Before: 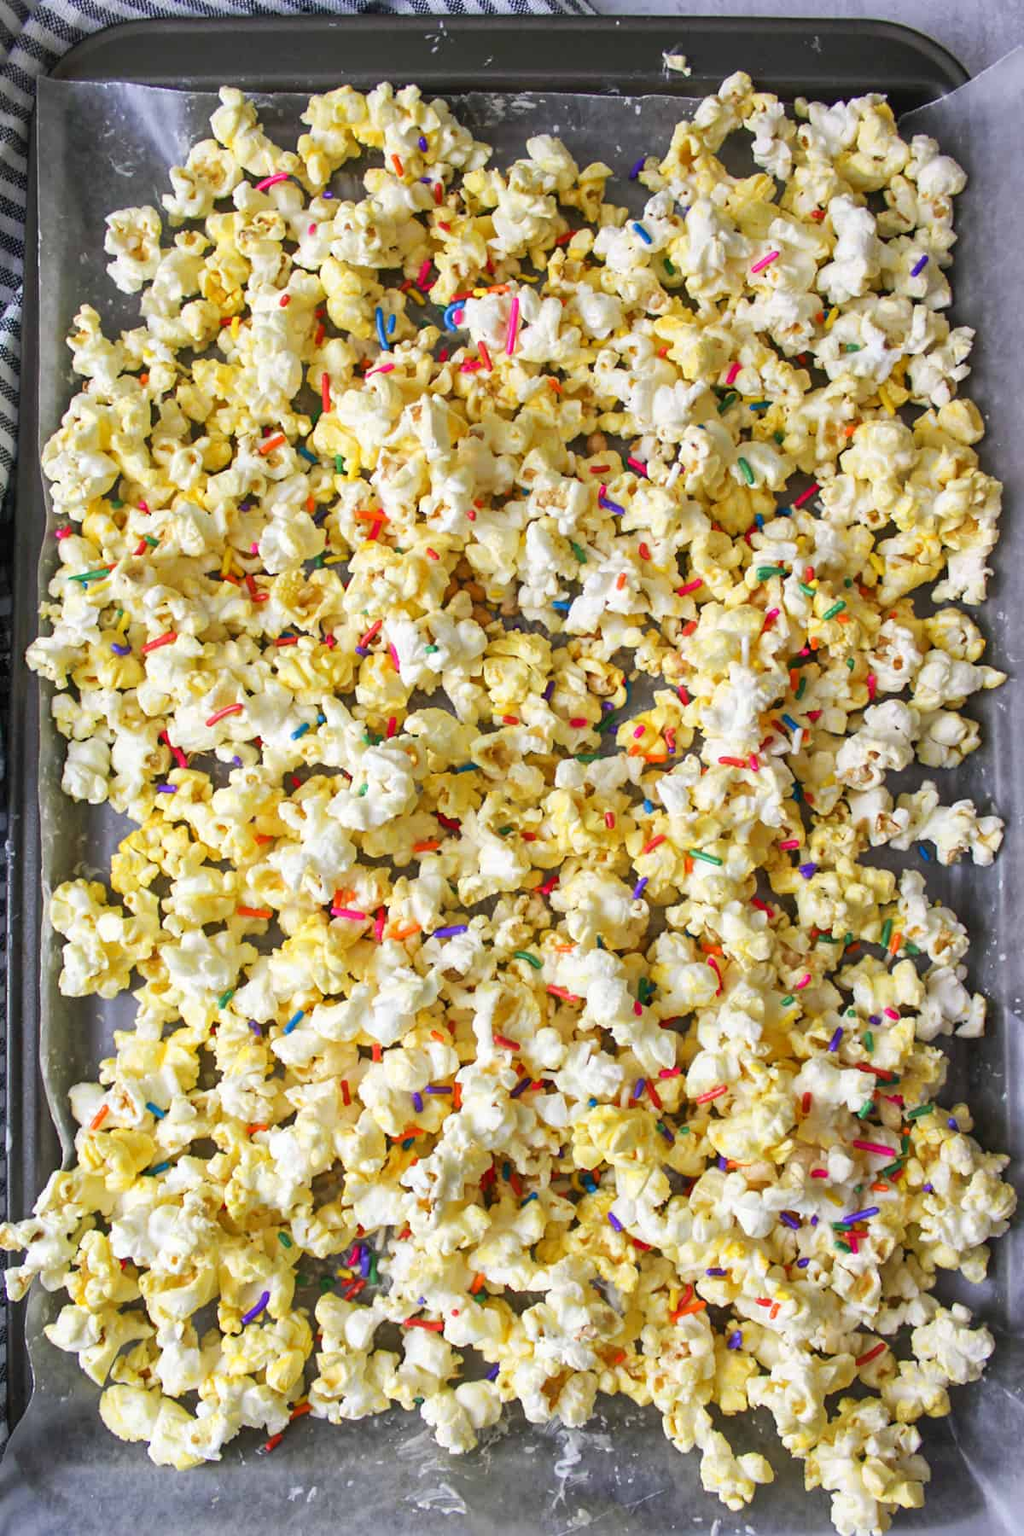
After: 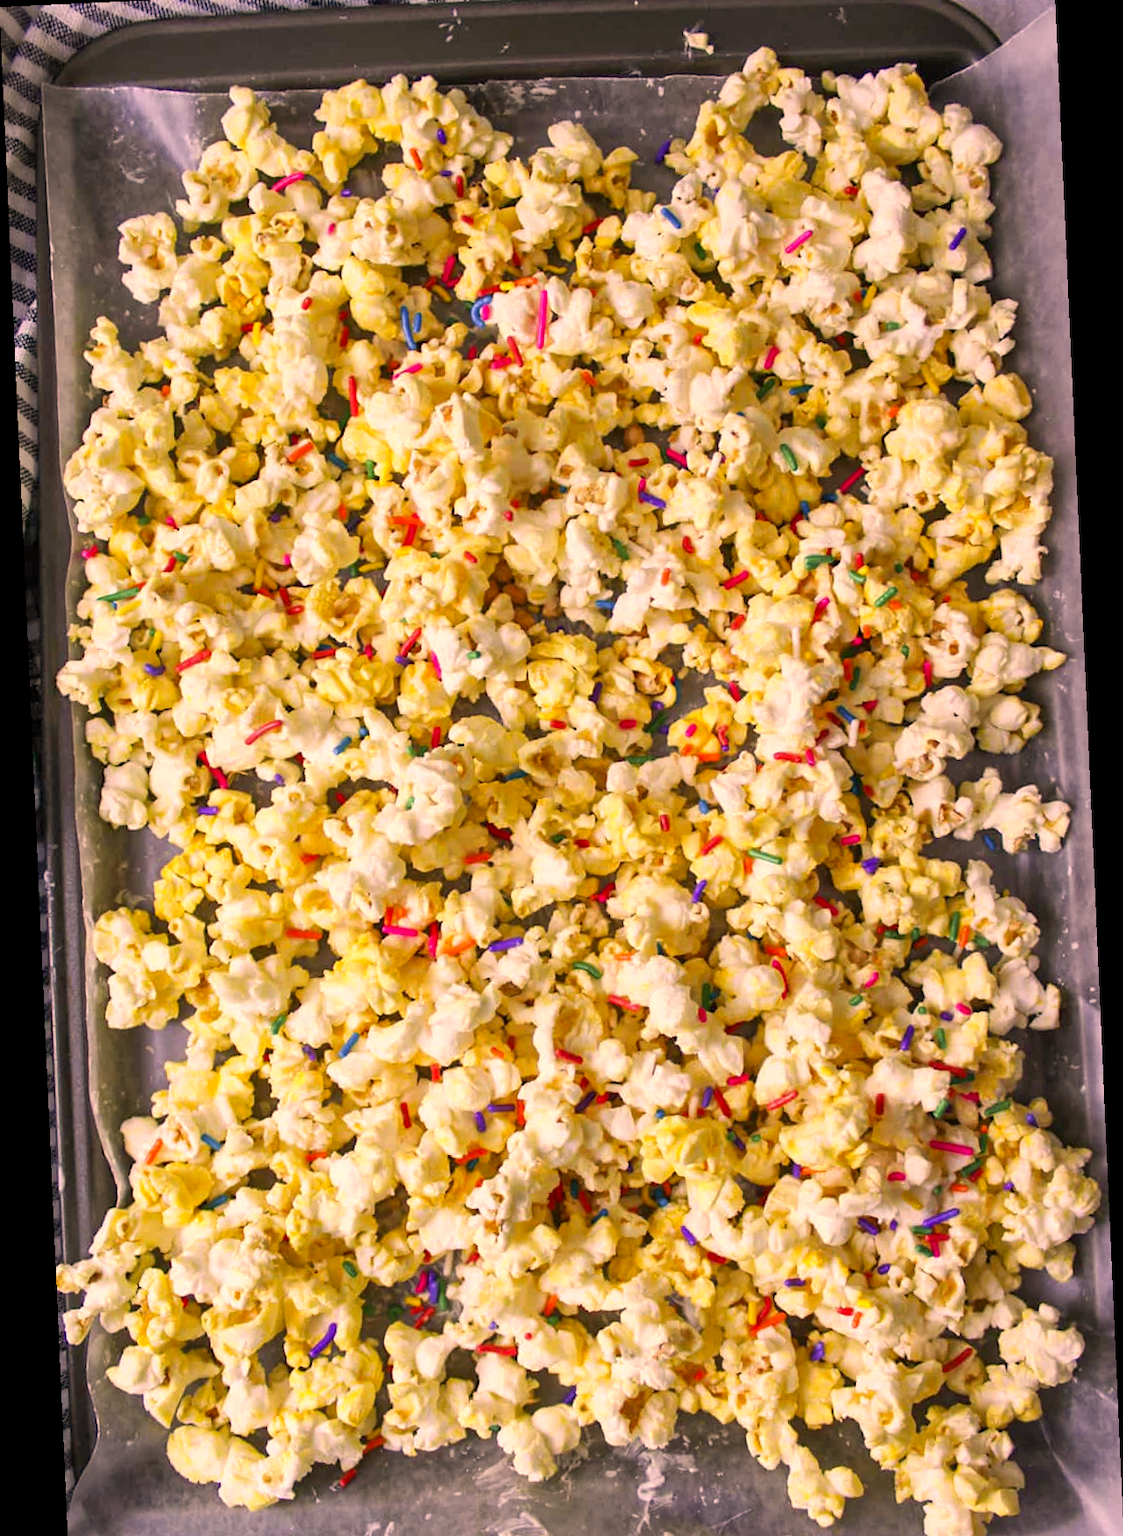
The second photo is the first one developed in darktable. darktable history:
crop and rotate: top 2.479%, bottom 3.018%
local contrast: mode bilateral grid, contrast 20, coarseness 50, detail 120%, midtone range 0.2
color correction: highlights a* 17.88, highlights b* 18.79
rotate and perspective: rotation -2.56°, automatic cropping off
